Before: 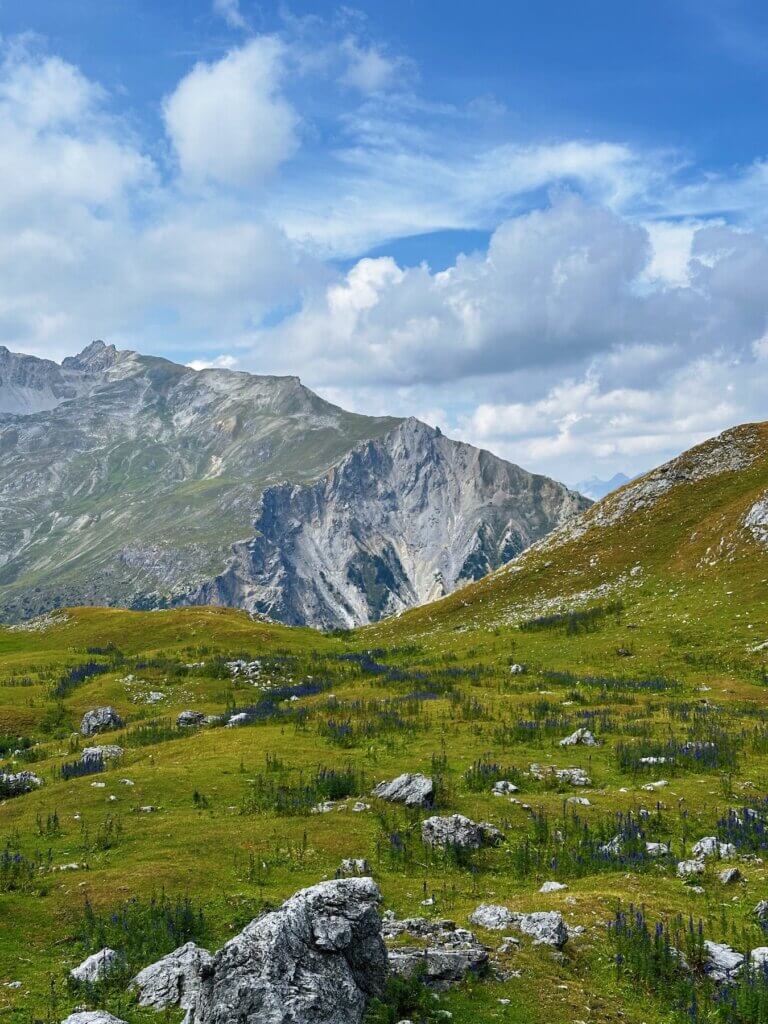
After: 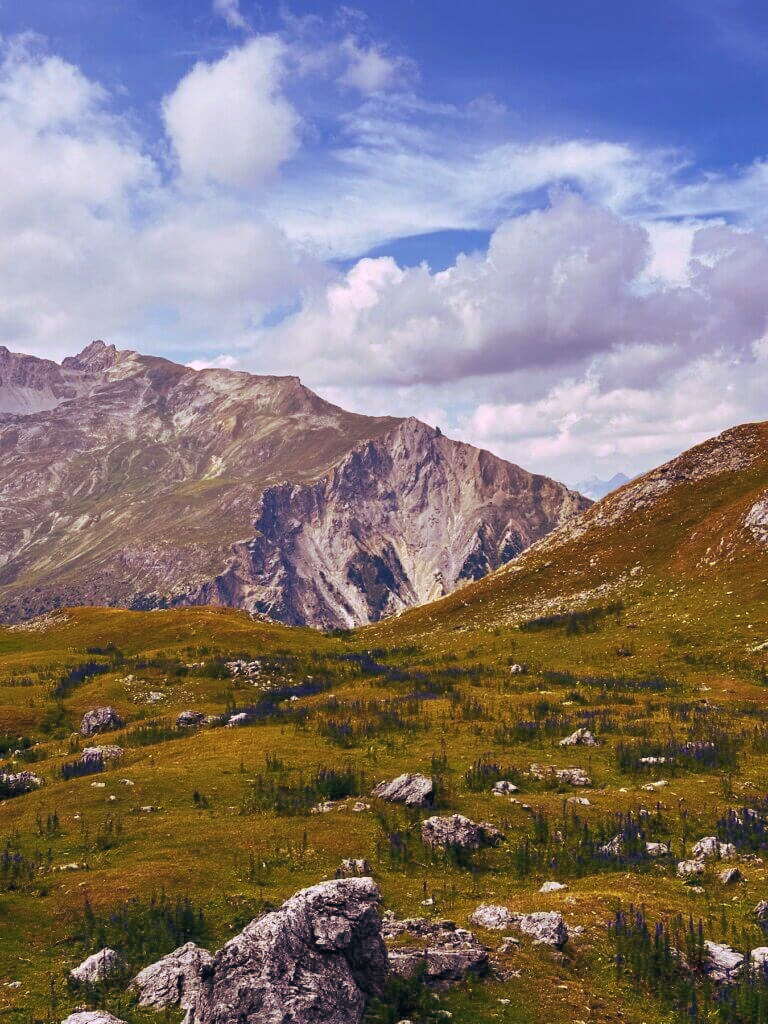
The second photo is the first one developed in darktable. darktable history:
tone curve: curves: ch0 [(0, 0) (0.003, 0.002) (0.011, 0.009) (0.025, 0.022) (0.044, 0.041) (0.069, 0.059) (0.1, 0.082) (0.136, 0.106) (0.177, 0.138) (0.224, 0.179) (0.277, 0.226) (0.335, 0.28) (0.399, 0.342) (0.468, 0.413) (0.543, 0.493) (0.623, 0.591) (0.709, 0.699) (0.801, 0.804) (0.898, 0.899) (1, 1)], preserve colors none
color look up table: target L [98.81, 95.16, 96.93, 86.18, 85.74, 69.57, 70.18, 70.08, 62.87, 55.89, 52.16, 39.27, 42.34, 27.37, 16.14, 201.13, 85.68, 78.14, 70.94, 64.2, 55.01, 54.9, 50.53, 51.2, 37.7, 18.9, 7.114, 97.25, 73.77, 73.35, 73.31, 61.73, 57.24, 59.47, 54.57, 51.72, 44.72, 49.79, 42.68, 37.47, 25.63, 9.757, 2.99, 97.32, 73.15, 58.32, 53.9, 45.61, 24.66], target a [-22.52, -28.95, -34.66, -66.05, -11.03, -43.33, -2.176, -43.32, -7.193, 15.21, -45.15, -28.01, 15.25, -30.88, -18.17, 0, -3.282, 14.65, 11.66, 39.34, 62.98, 42.01, 46.16, 60.31, 42.94, 40.65, 9.939, 13.46, 33.47, 45.68, 15.38, 38.28, 73.22, 78.88, 29.37, 47.18, 33.52, 64, 37.06, 58.87, 36.75, 26.81, 5.775, -30.37, -22.51, -32.29, 6.842, 9.882, -7.479], target b [57.33, 78.43, 47.87, 44.34, 12.68, 22.34, 55.92, 58.6, 32.34, 54.7, 41.53, 1.989, 11.15, 31.22, -3.277, -0.001, 71.11, 45.62, 11.83, 65.84, 55.25, 24.8, 54.09, 21.17, 32.29, 5.031, 6.385, -7.279, 6.014, -33.65, -28.26, -53.81, -19.44, -56.92, 6.235, -8.398, -81.22, -72.49, -35.01, -44.37, -19.46, -49.63, -22.54, -7.815, -36, -1.855, -6.801, -49.4, -22.36], num patches 49
